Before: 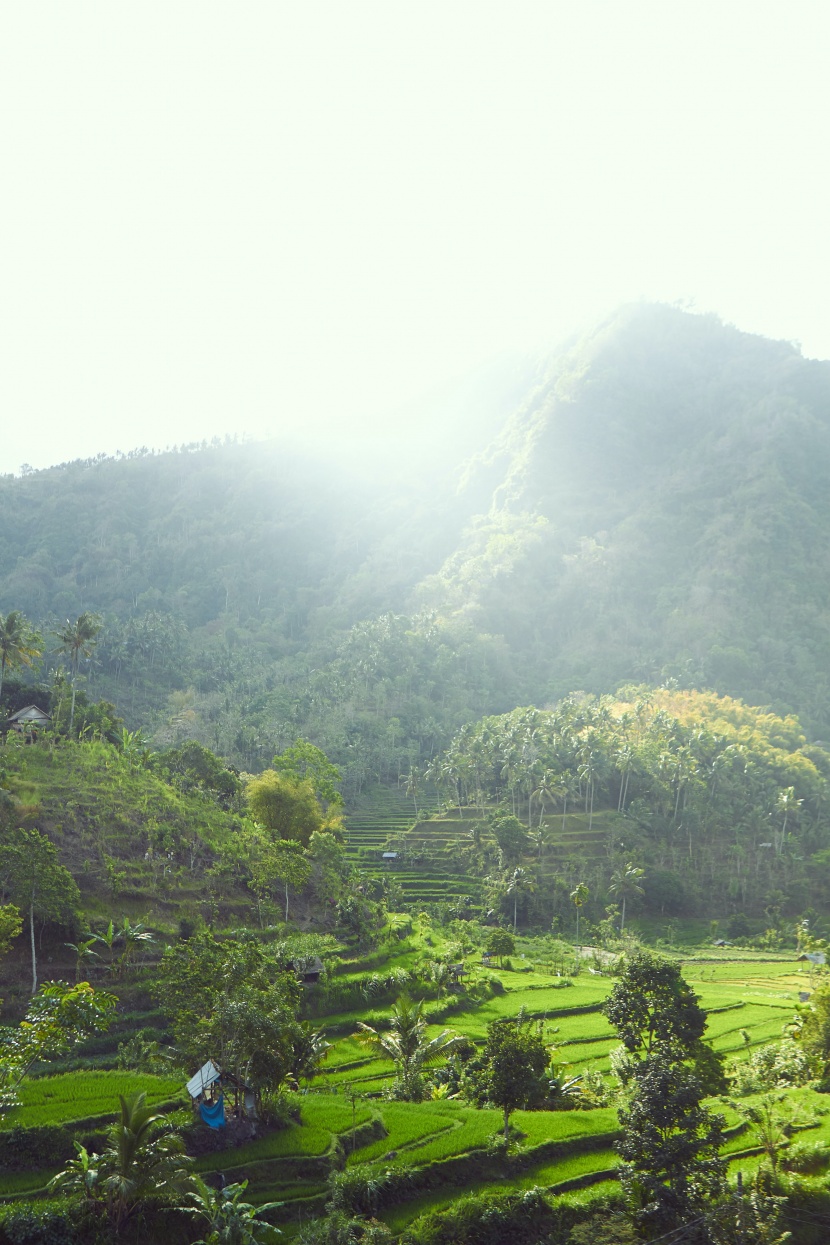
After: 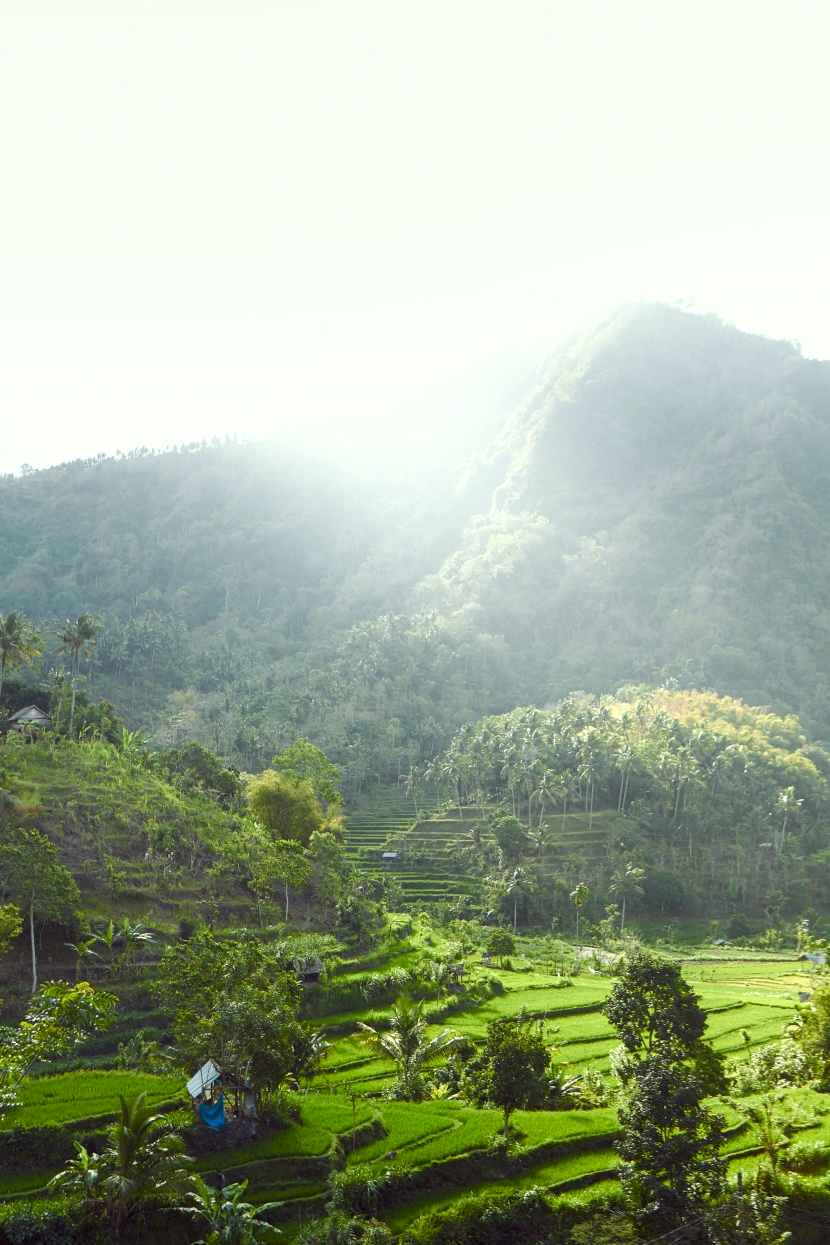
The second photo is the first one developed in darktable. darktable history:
color balance rgb: shadows lift › chroma 3.547%, shadows lift › hue 88.29°, perceptual saturation grading › global saturation 20%, perceptual saturation grading › highlights -25.509%, perceptual saturation grading › shadows 25.081%
local contrast: highlights 24%, shadows 74%, midtone range 0.745
